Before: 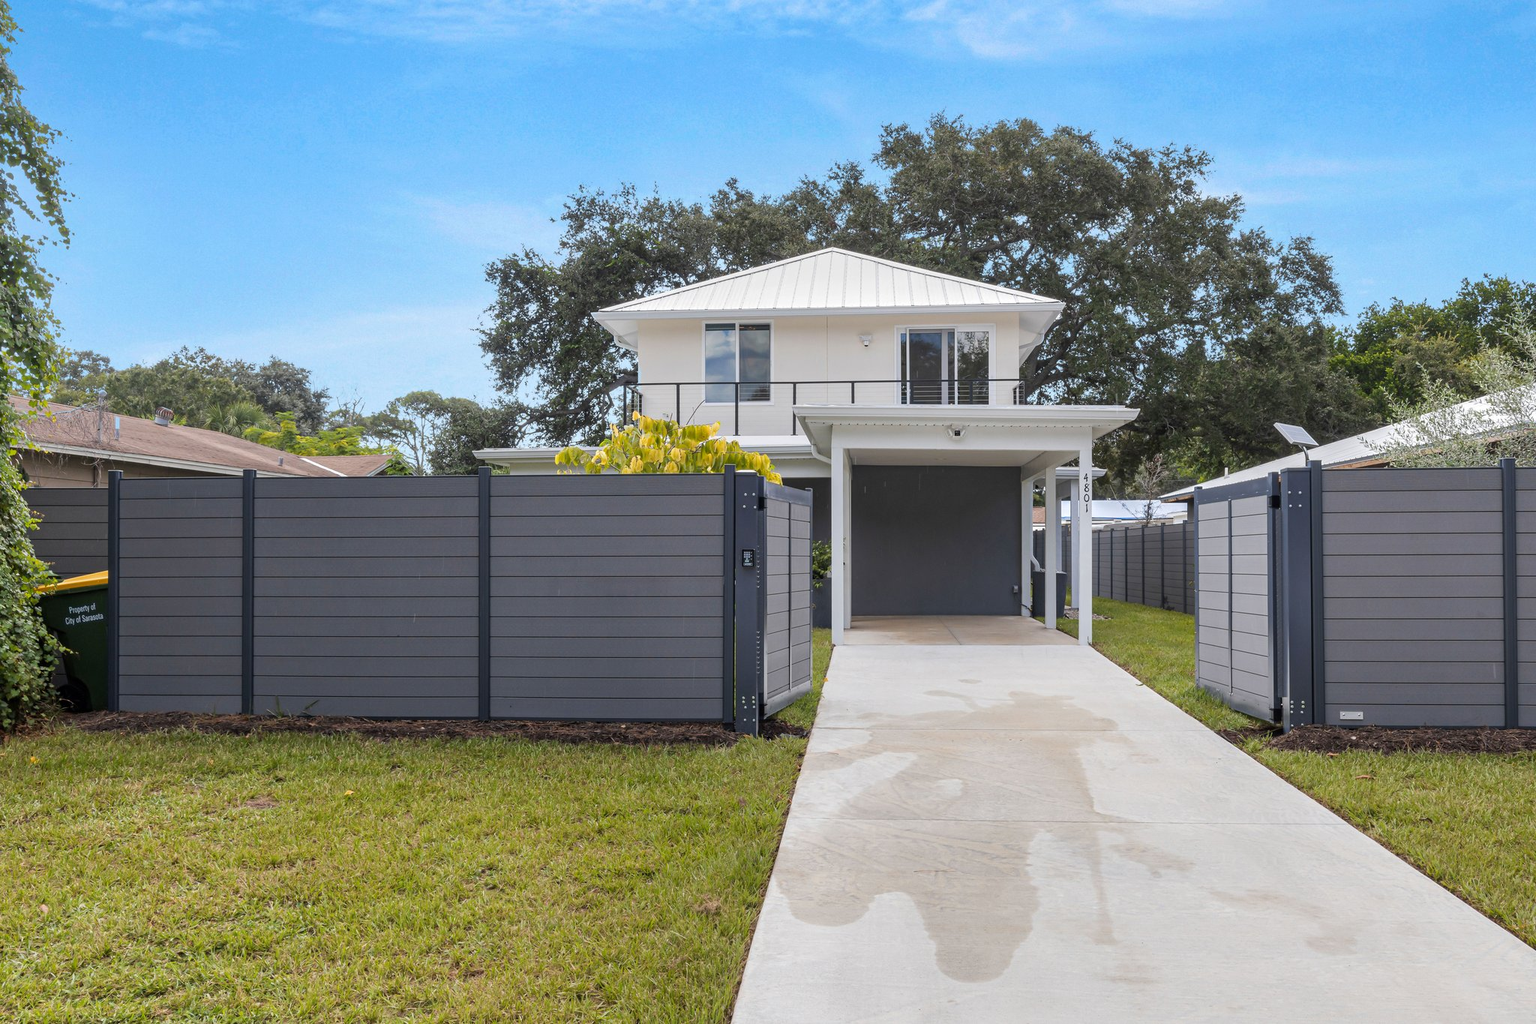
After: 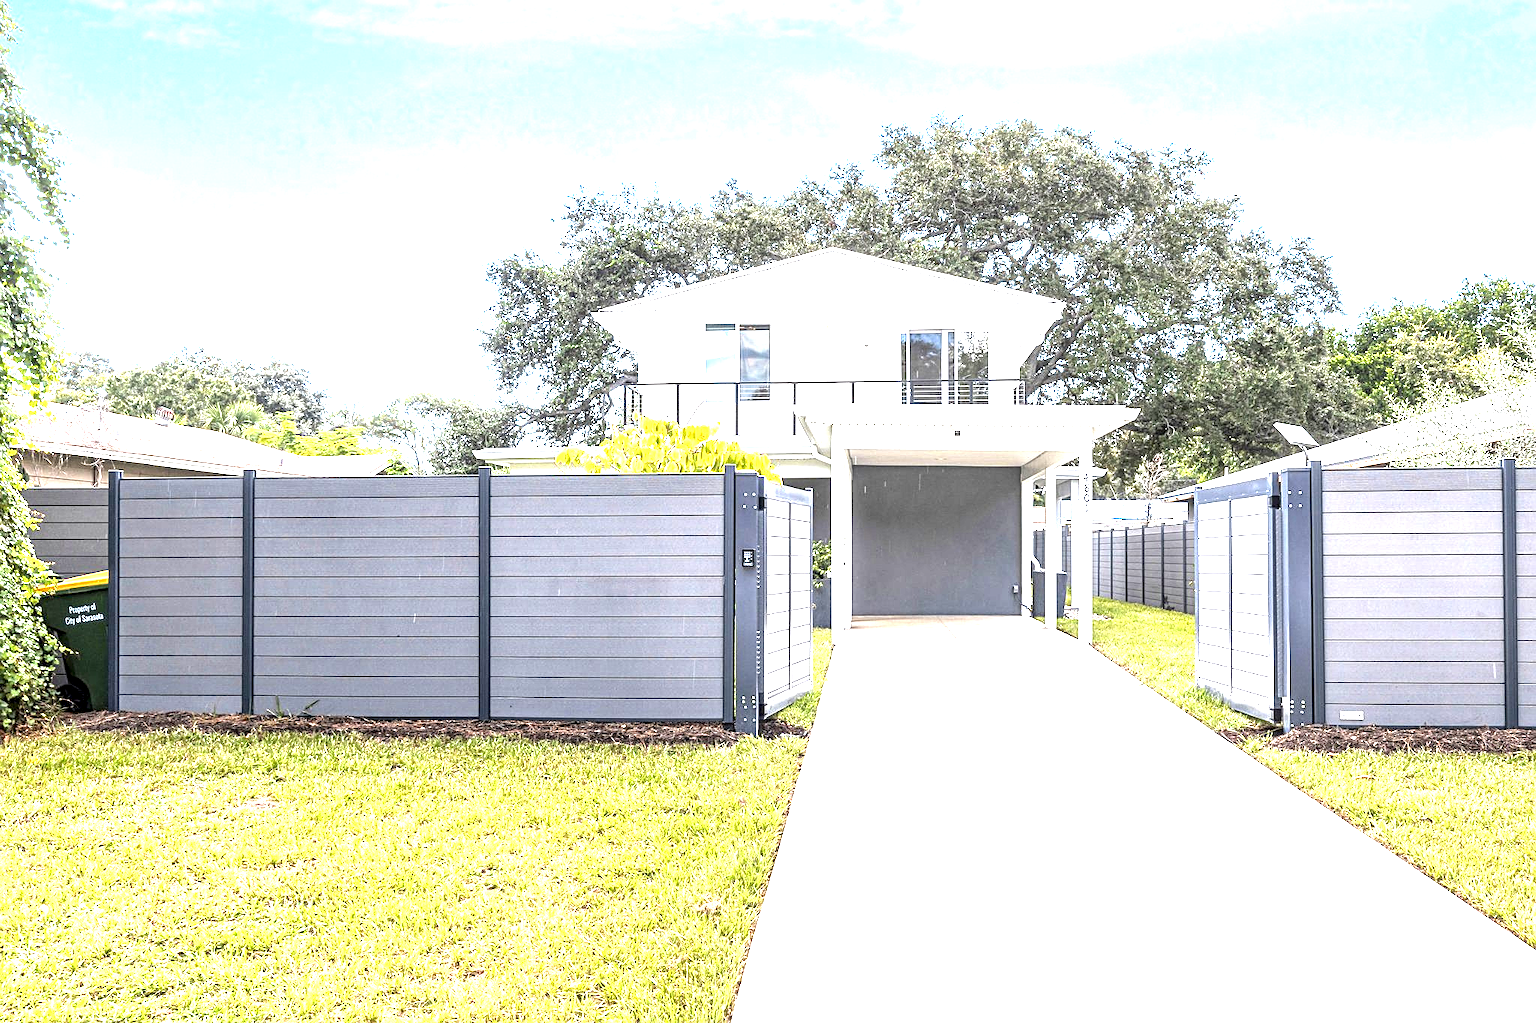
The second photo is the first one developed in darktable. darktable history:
local contrast: highlights 77%, shadows 56%, detail 173%, midtone range 0.427
sharpen: on, module defaults
exposure: exposure 2.262 EV, compensate highlight preservation false
